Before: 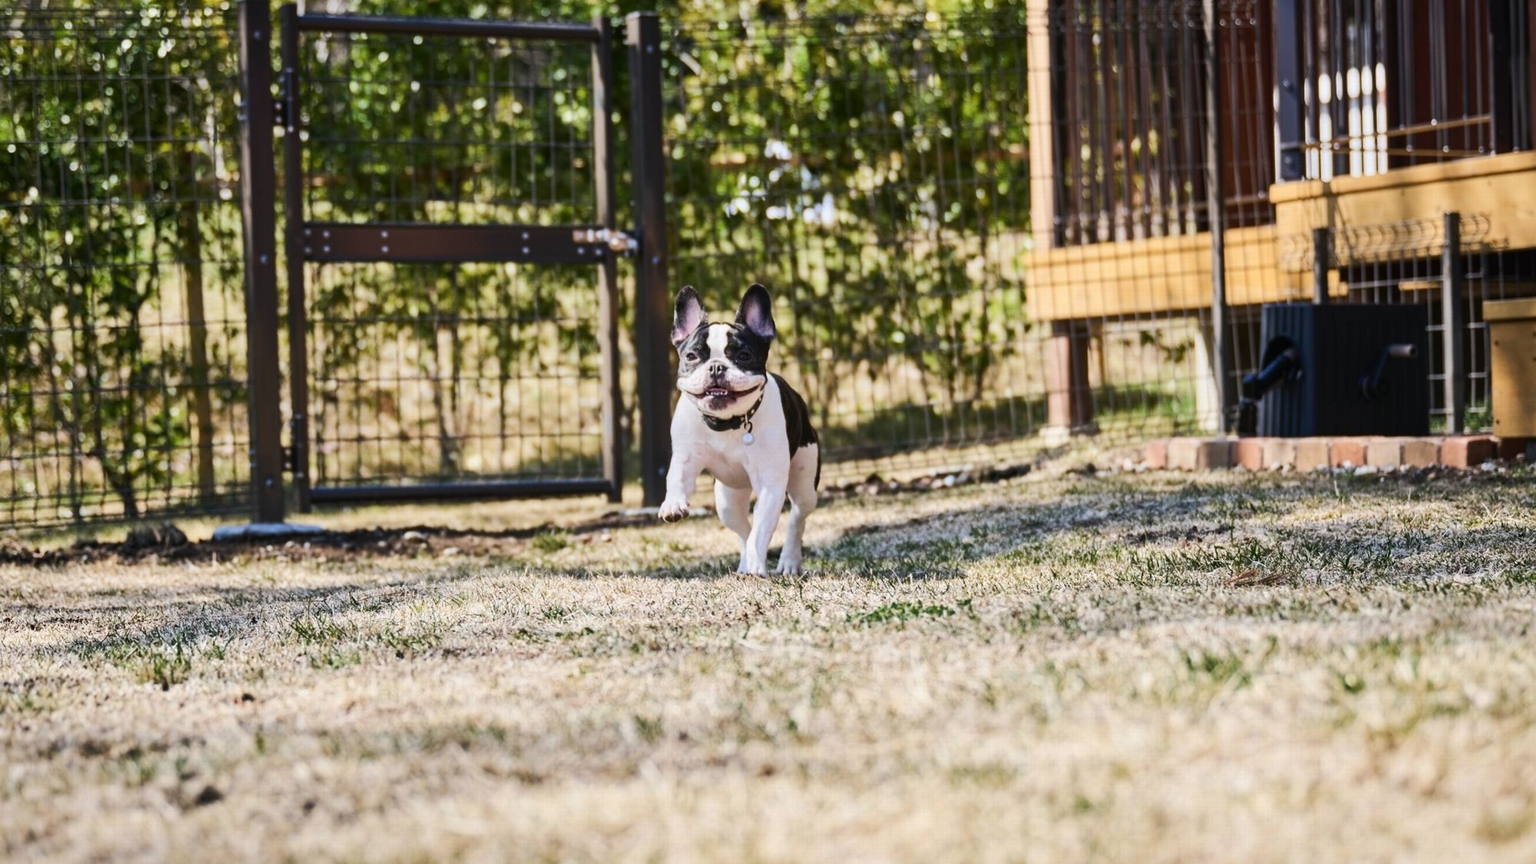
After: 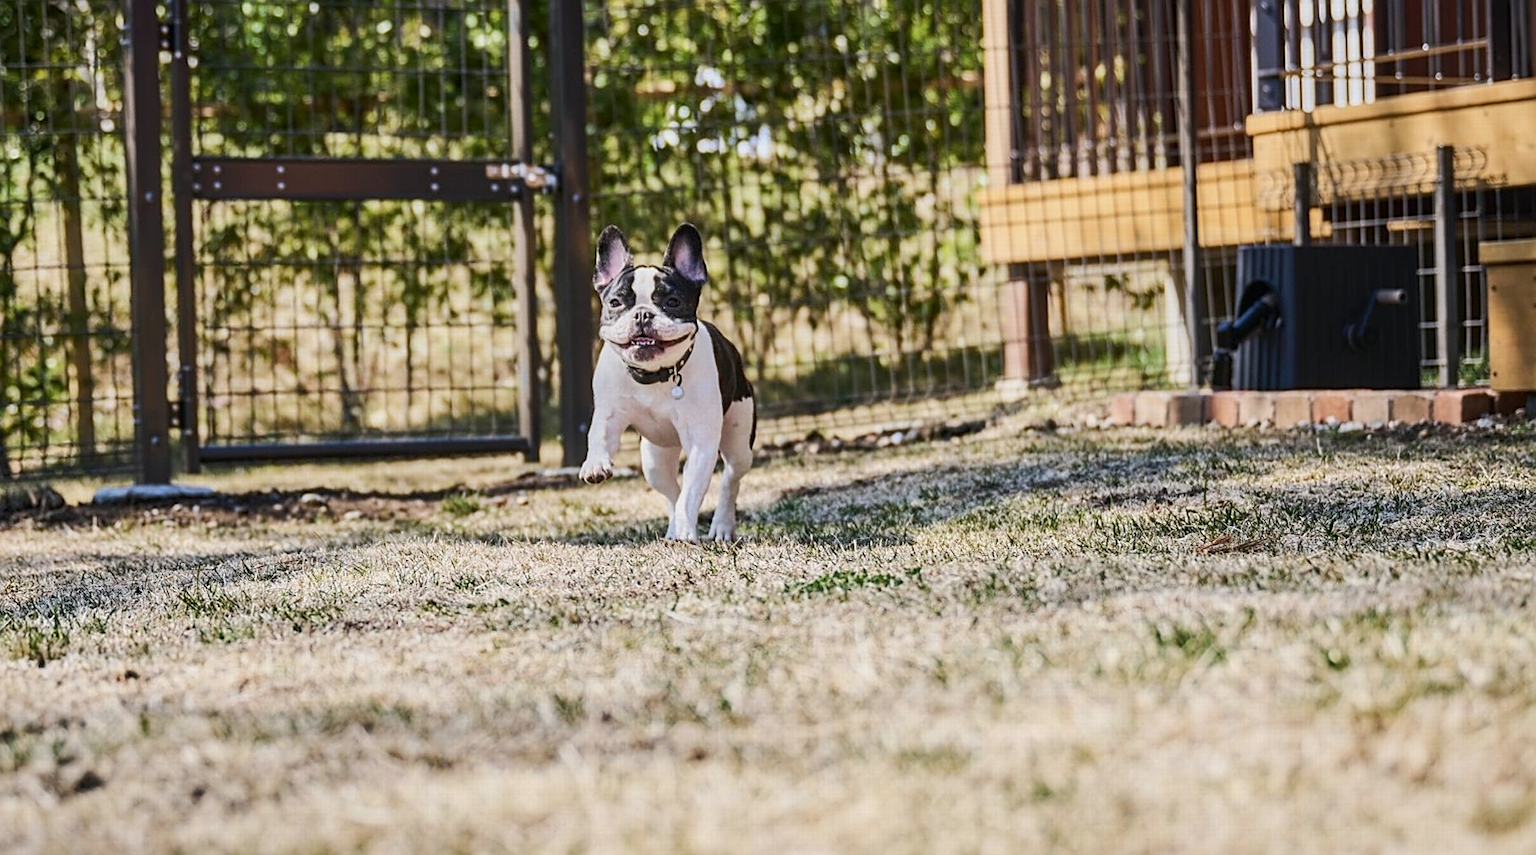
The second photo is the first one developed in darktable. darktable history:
crop and rotate: left 8.325%, top 9.203%
color balance rgb: perceptual saturation grading › global saturation -3.613%, contrast -9.765%
local contrast: on, module defaults
sharpen: on, module defaults
